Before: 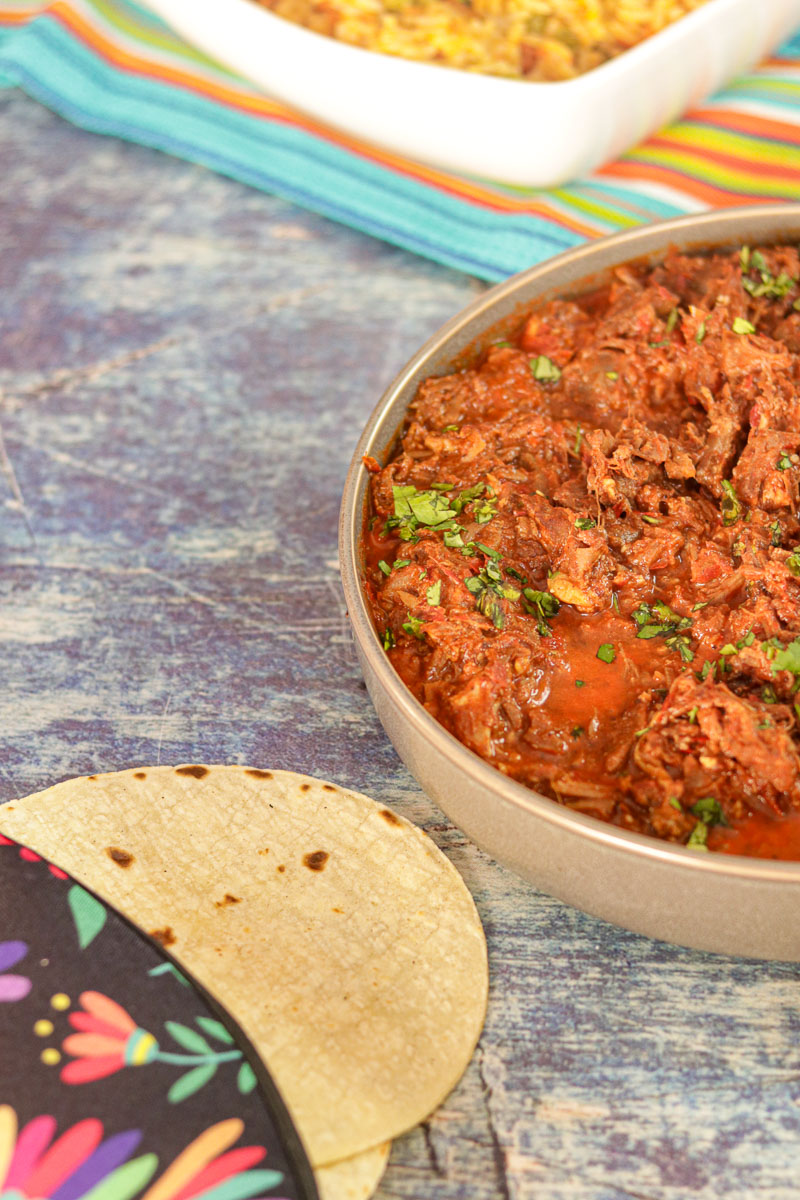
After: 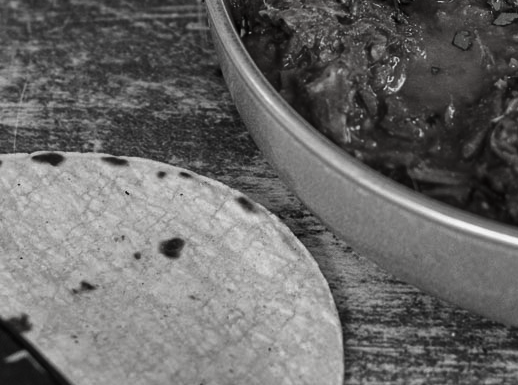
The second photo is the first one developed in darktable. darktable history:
crop: left 18.066%, top 51.105%, right 17.128%, bottom 16.802%
contrast brightness saturation: contrast -0.032, brightness -0.578, saturation -0.981
